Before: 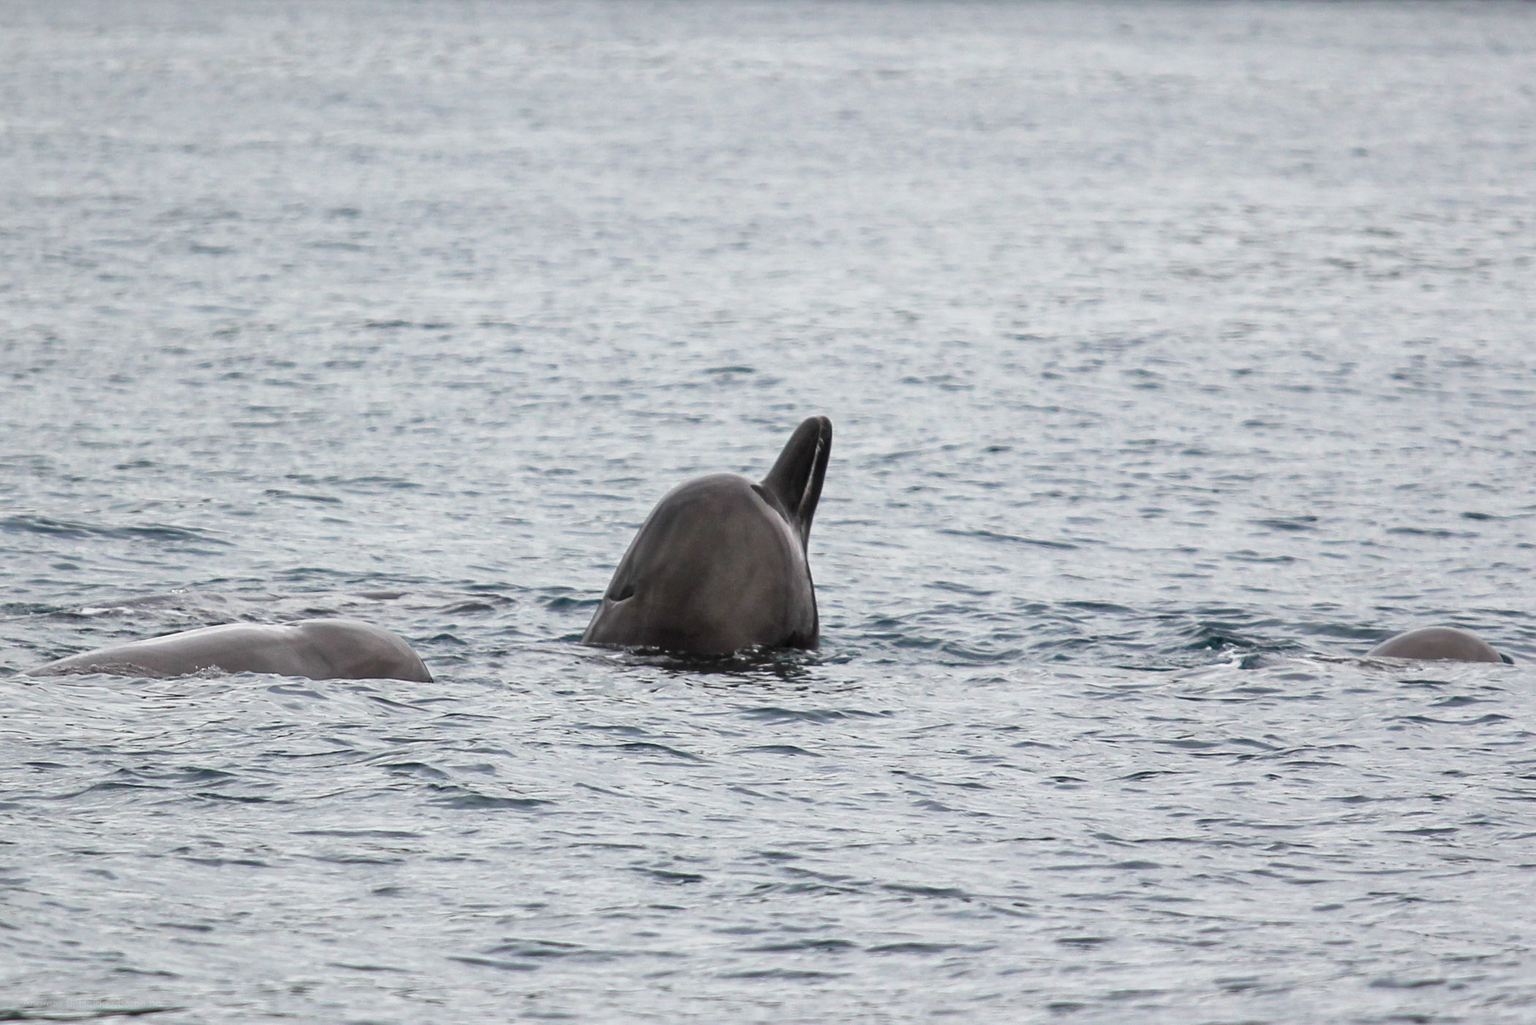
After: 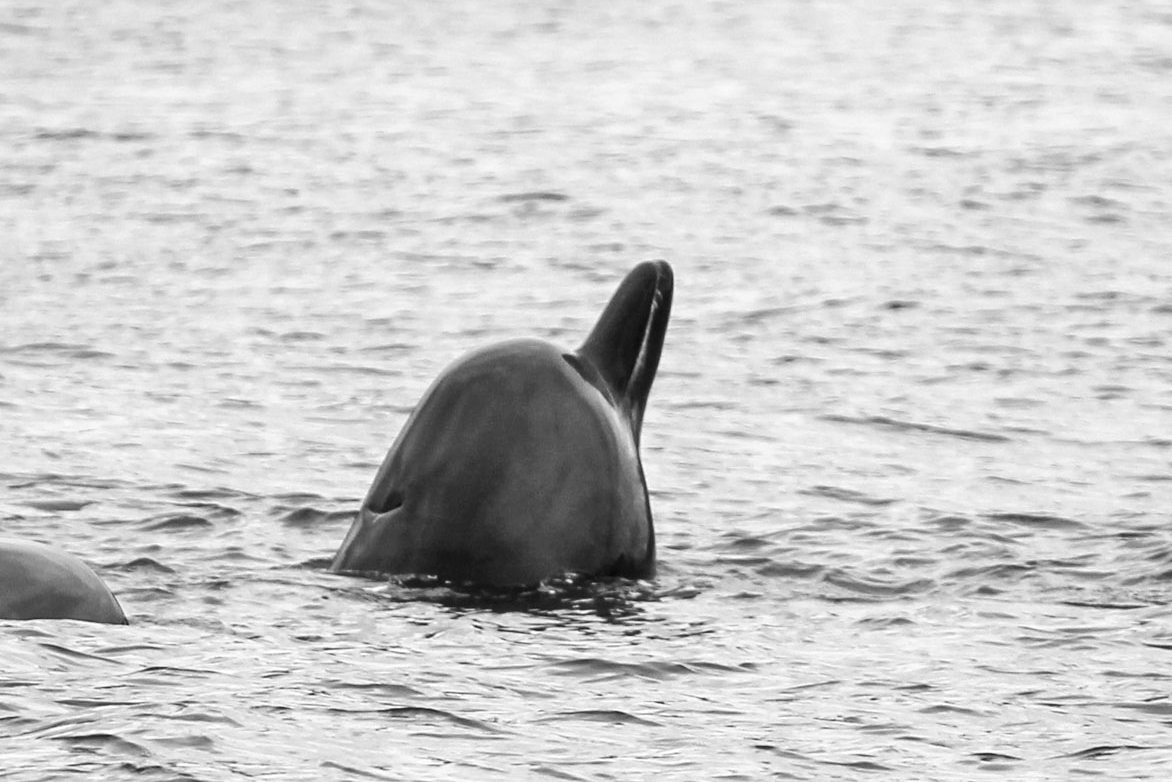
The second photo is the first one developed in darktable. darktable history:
contrast brightness saturation: contrast 0.07, brightness 0.08, saturation 0.18
crop and rotate: left 22.13%, top 22.054%, right 22.026%, bottom 22.102%
tone equalizer: -8 EV -0.417 EV, -7 EV -0.389 EV, -6 EV -0.333 EV, -5 EV -0.222 EV, -3 EV 0.222 EV, -2 EV 0.333 EV, -1 EV 0.389 EV, +0 EV 0.417 EV, edges refinement/feathering 500, mask exposure compensation -1.57 EV, preserve details no
white balance: red 0.98, blue 1.034
color calibration: output gray [0.28, 0.41, 0.31, 0], gray › normalize channels true, illuminant same as pipeline (D50), adaptation XYZ, x 0.346, y 0.359, gamut compression 0
